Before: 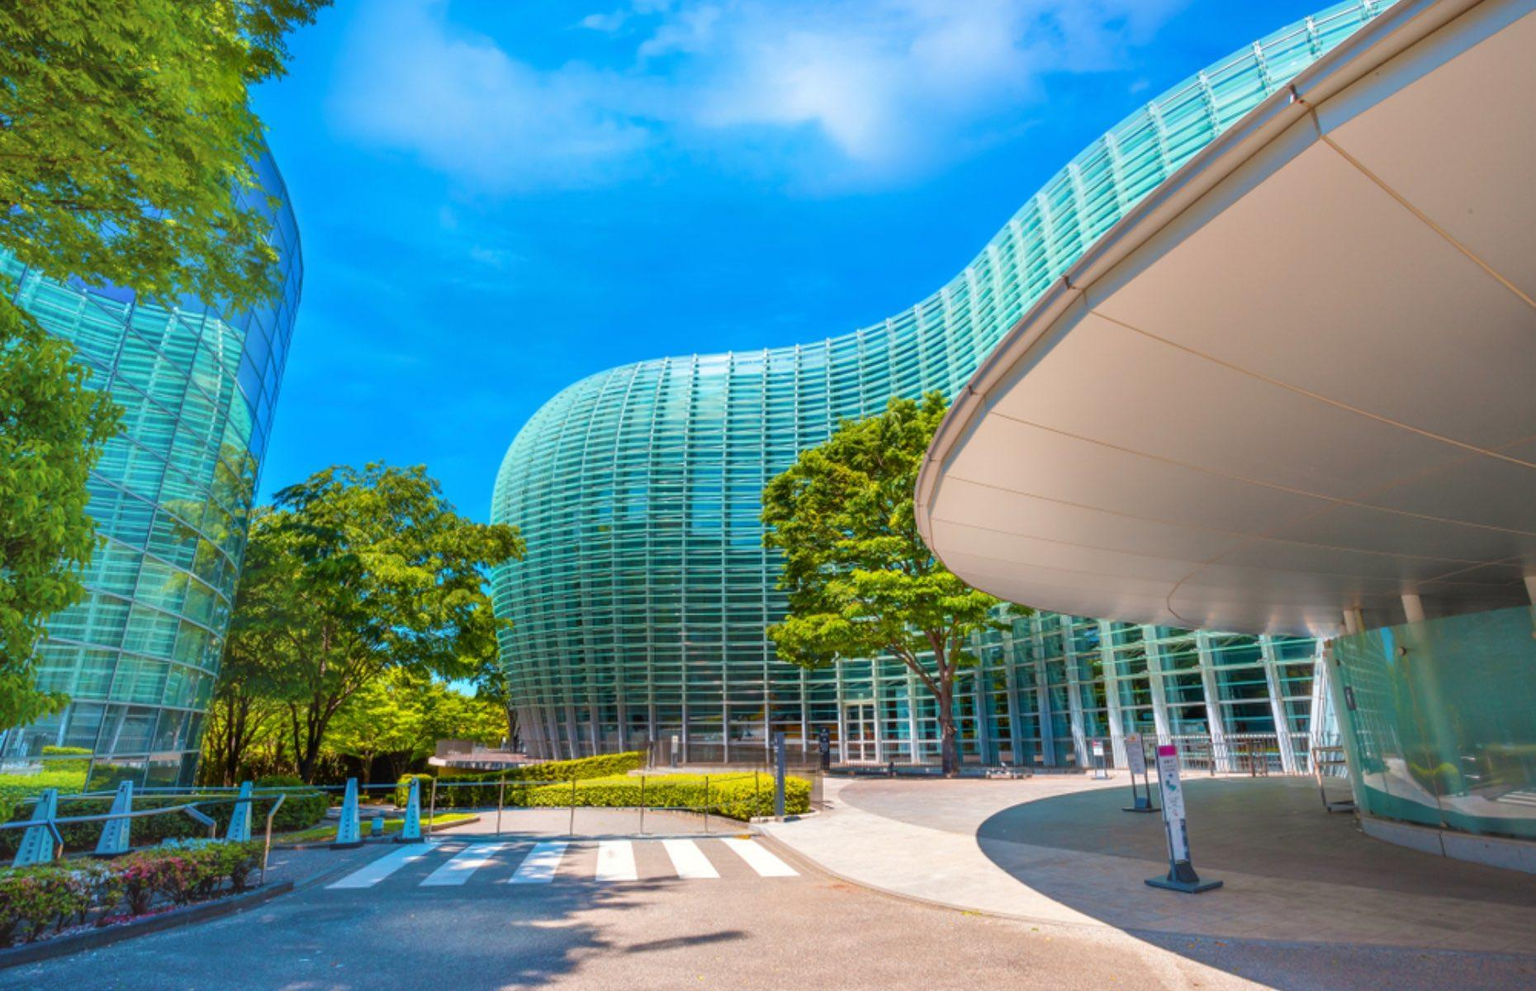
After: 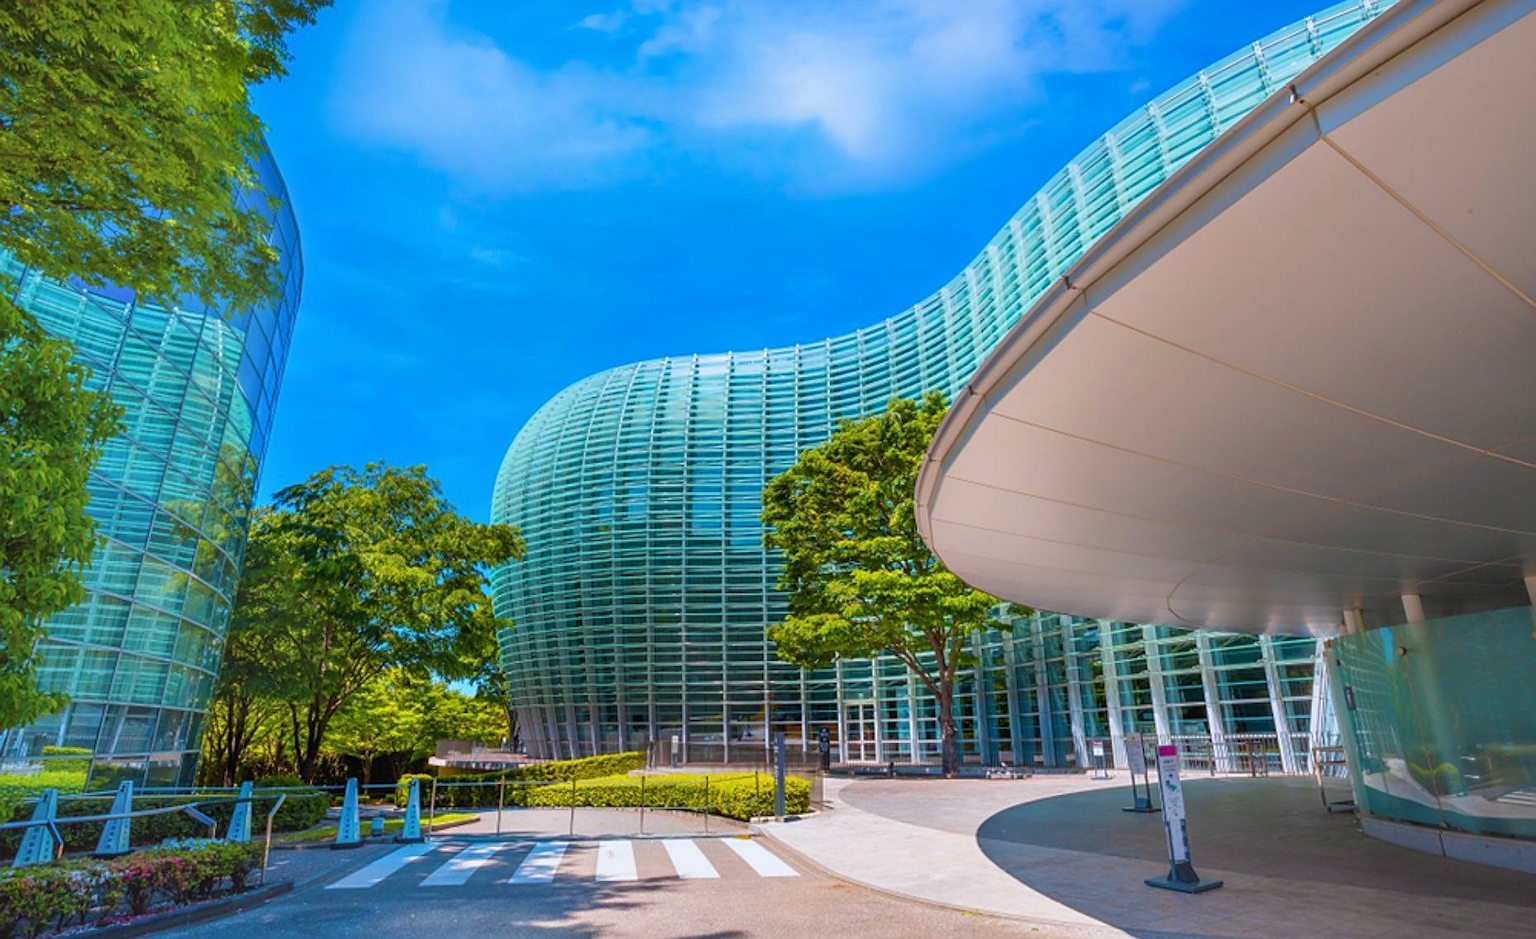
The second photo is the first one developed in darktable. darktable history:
crop and rotate: top 0%, bottom 5.097%
exposure: exposure -0.21 EV, compensate highlight preservation false
sharpen: on, module defaults
white balance: red 0.984, blue 1.059
